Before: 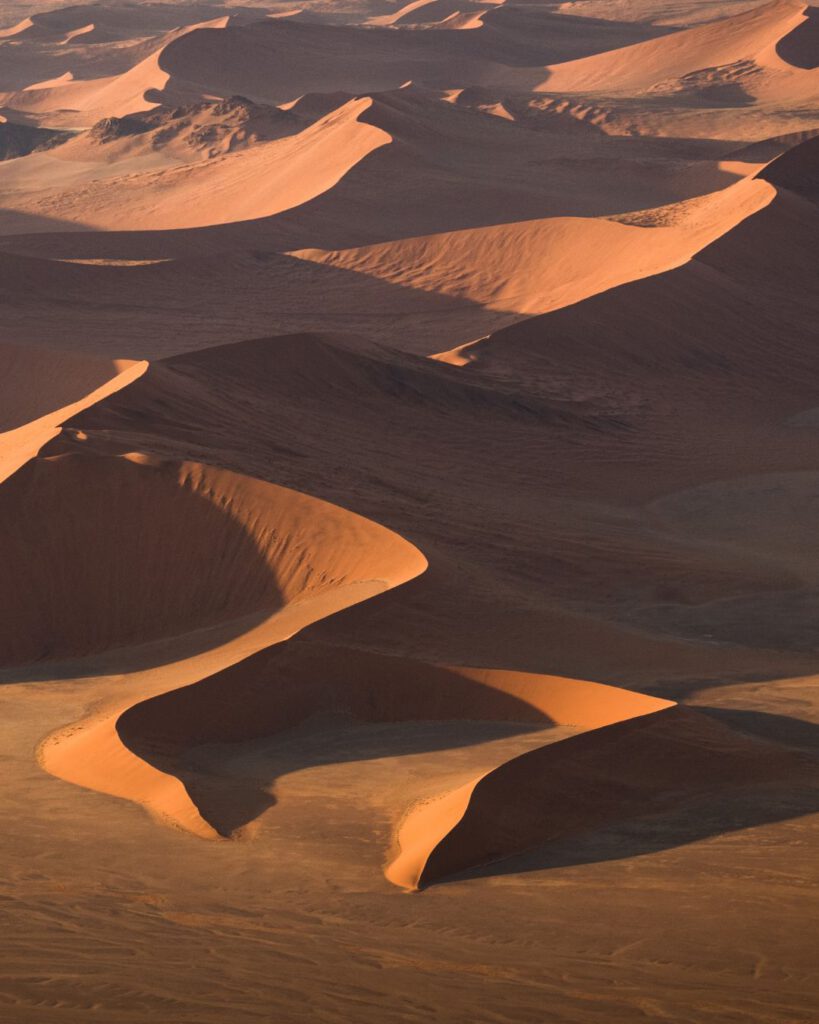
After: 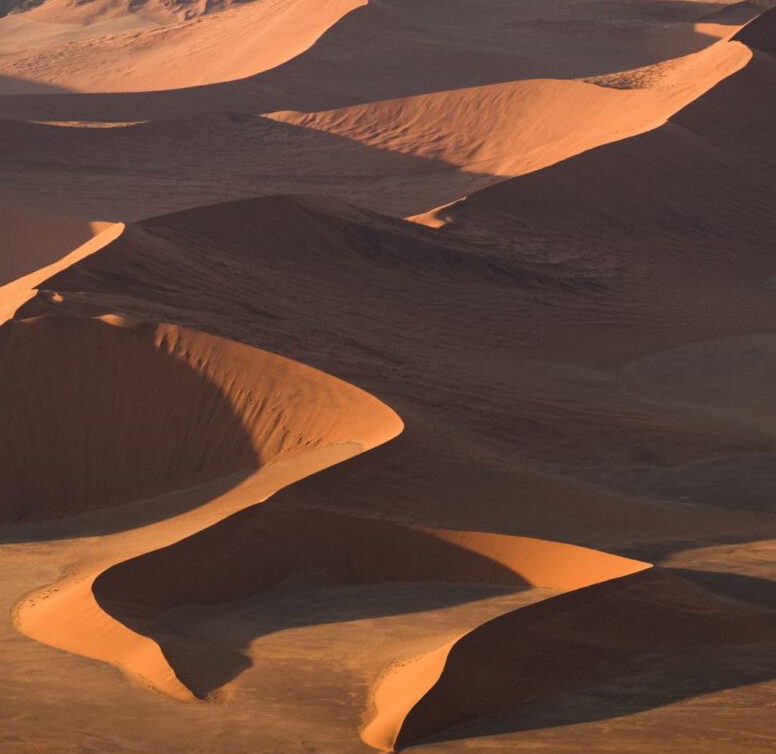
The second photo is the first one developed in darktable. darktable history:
crop and rotate: left 2.96%, top 13.56%, right 2.254%, bottom 12.778%
